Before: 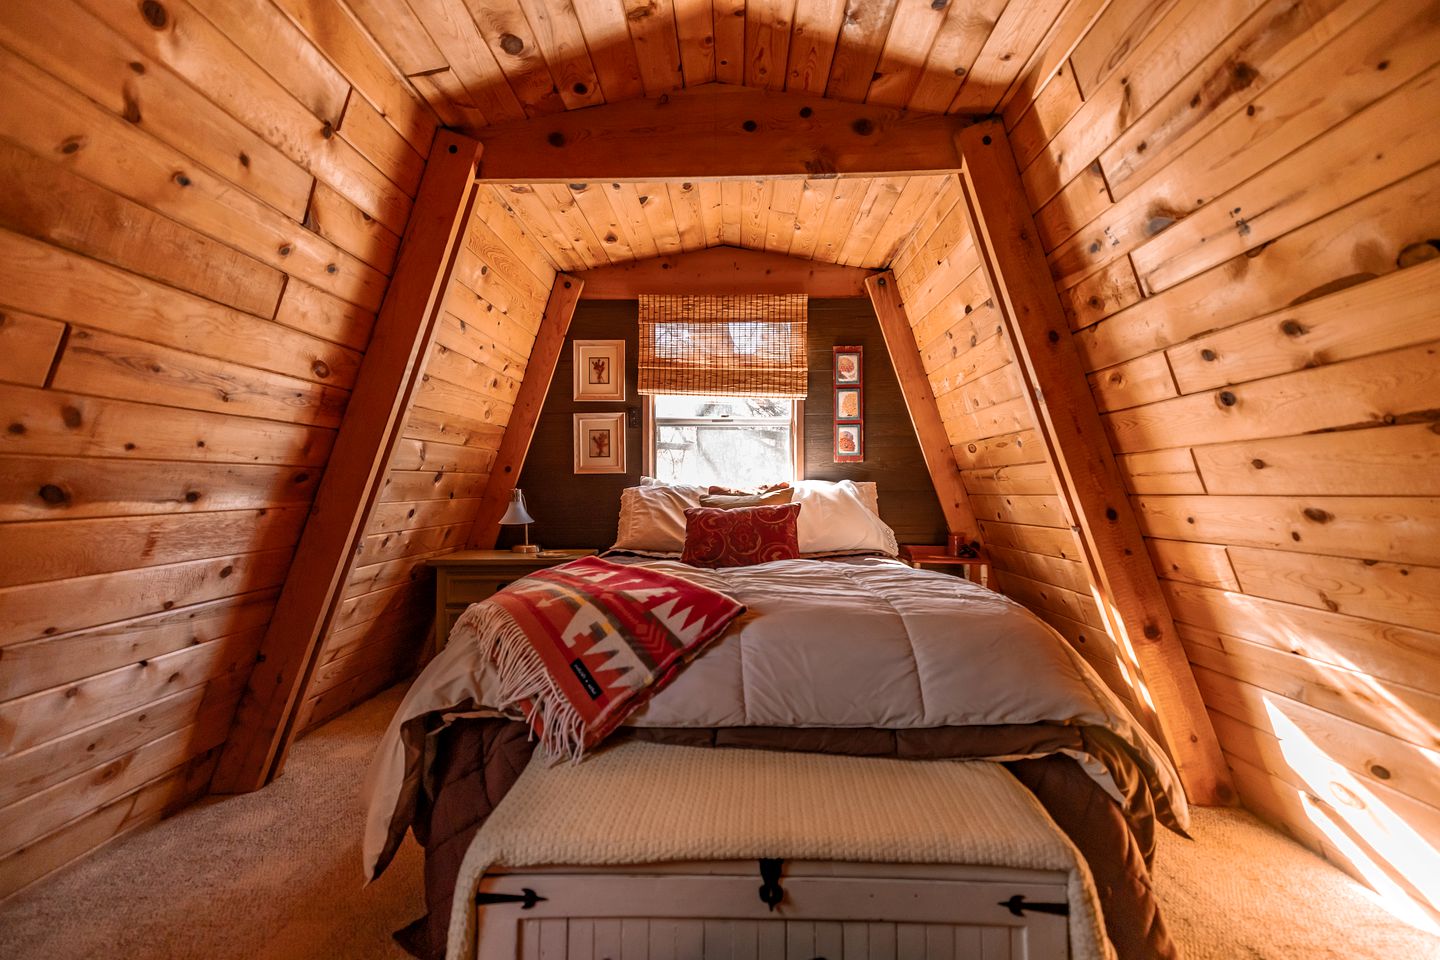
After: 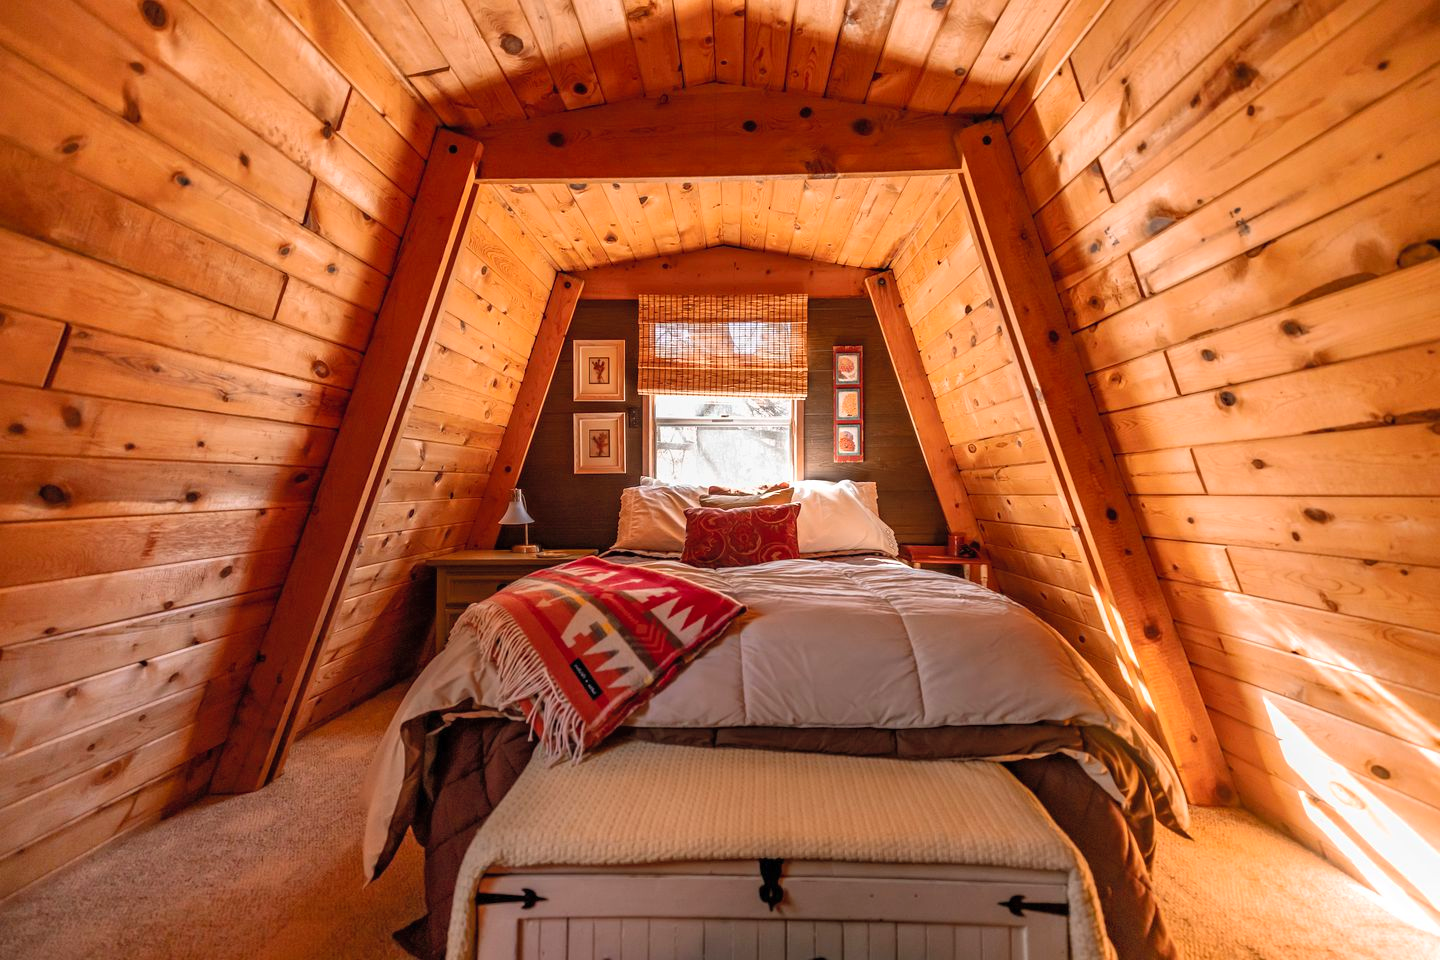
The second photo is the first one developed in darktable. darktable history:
contrast brightness saturation: brightness 0.093, saturation 0.191
